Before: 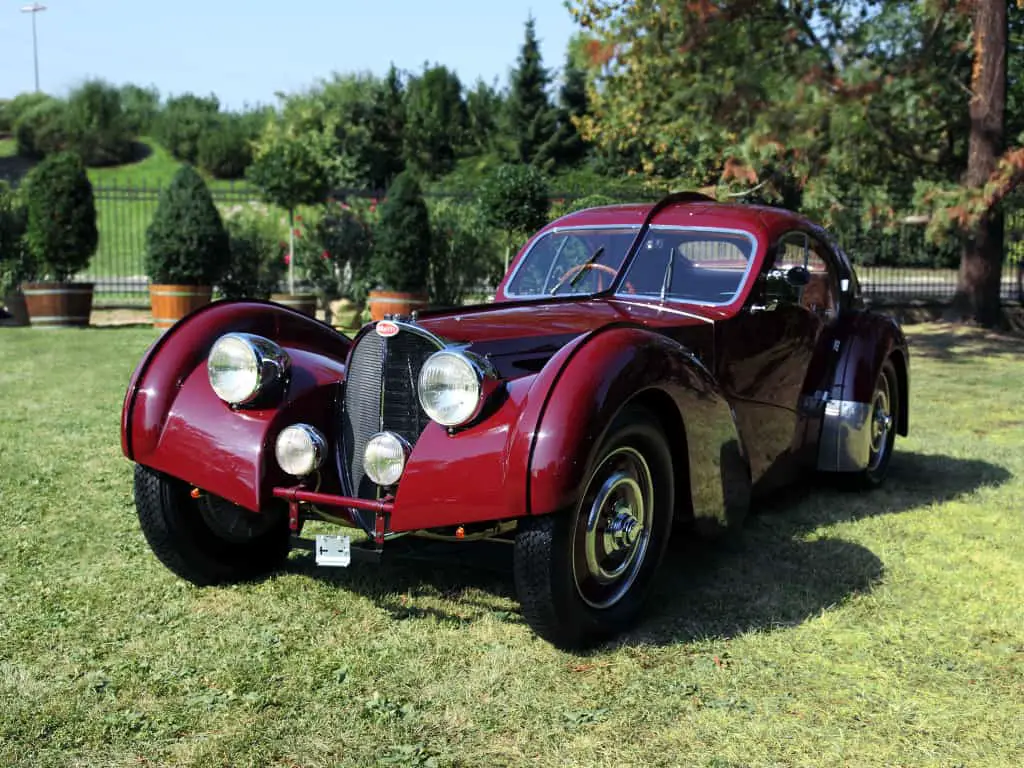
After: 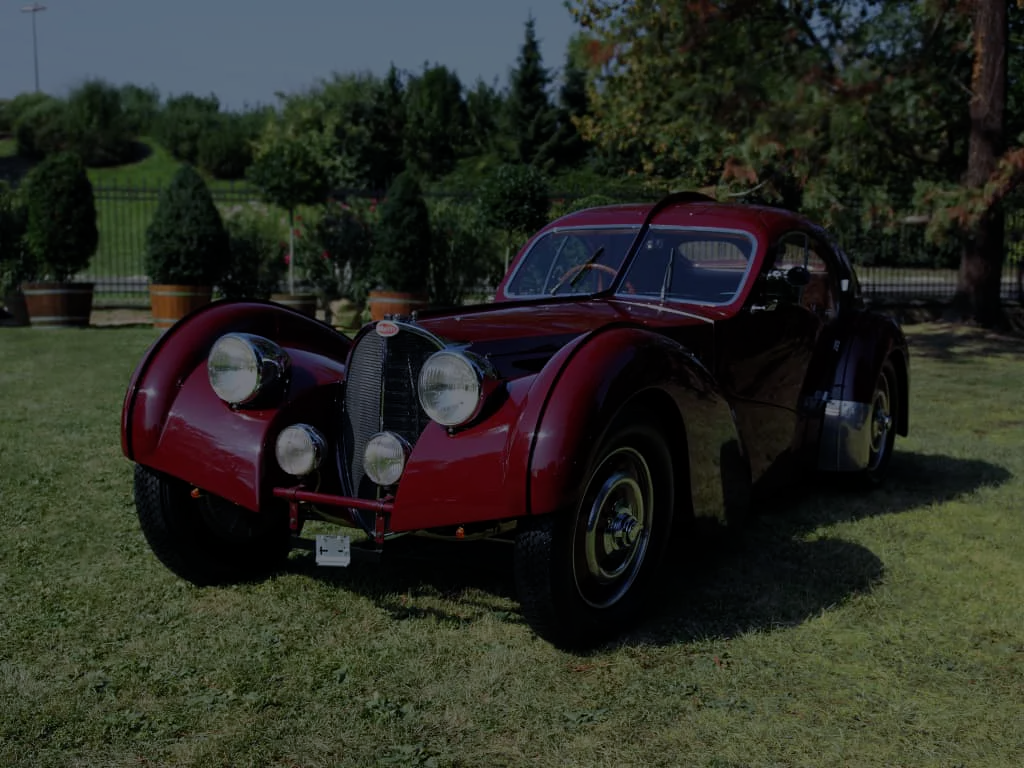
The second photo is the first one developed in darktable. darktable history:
exposure: exposure -2.446 EV, compensate highlight preservation false
white balance: red 0.984, blue 1.059
